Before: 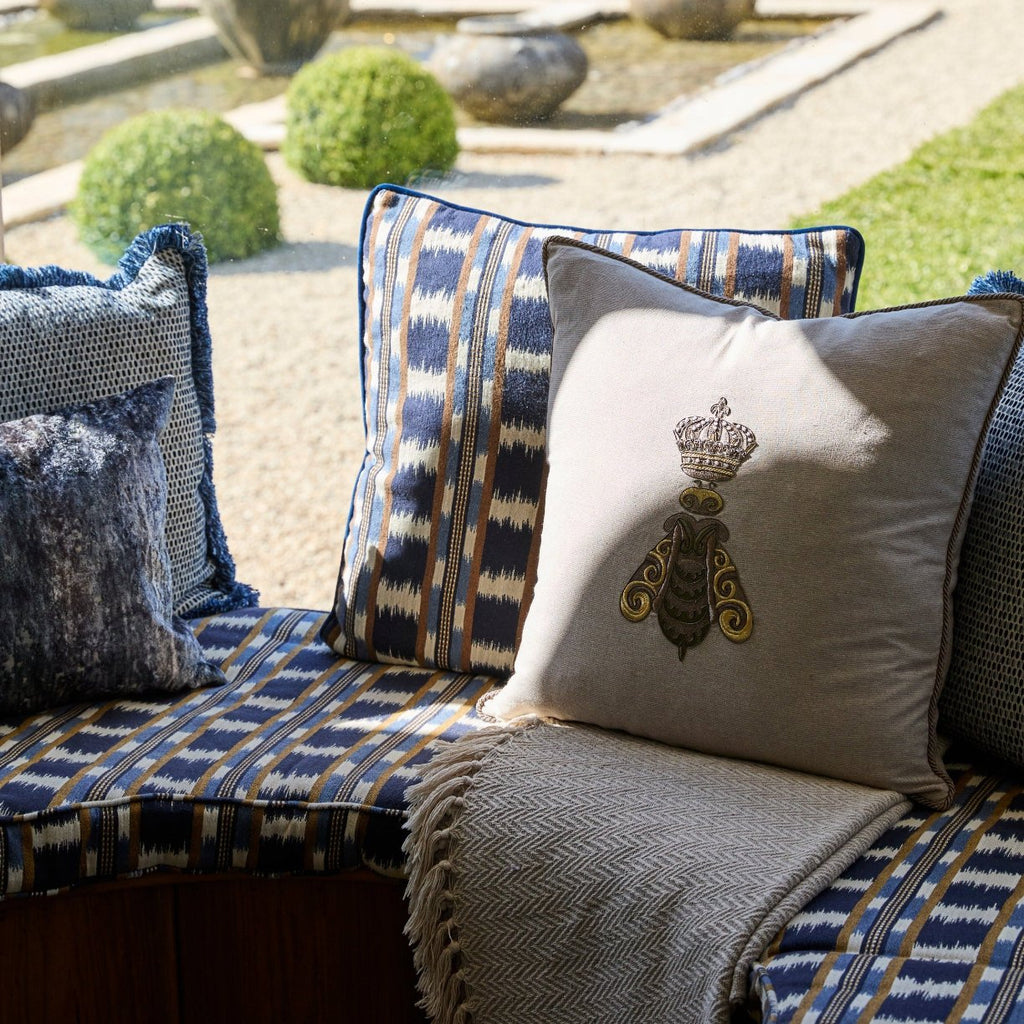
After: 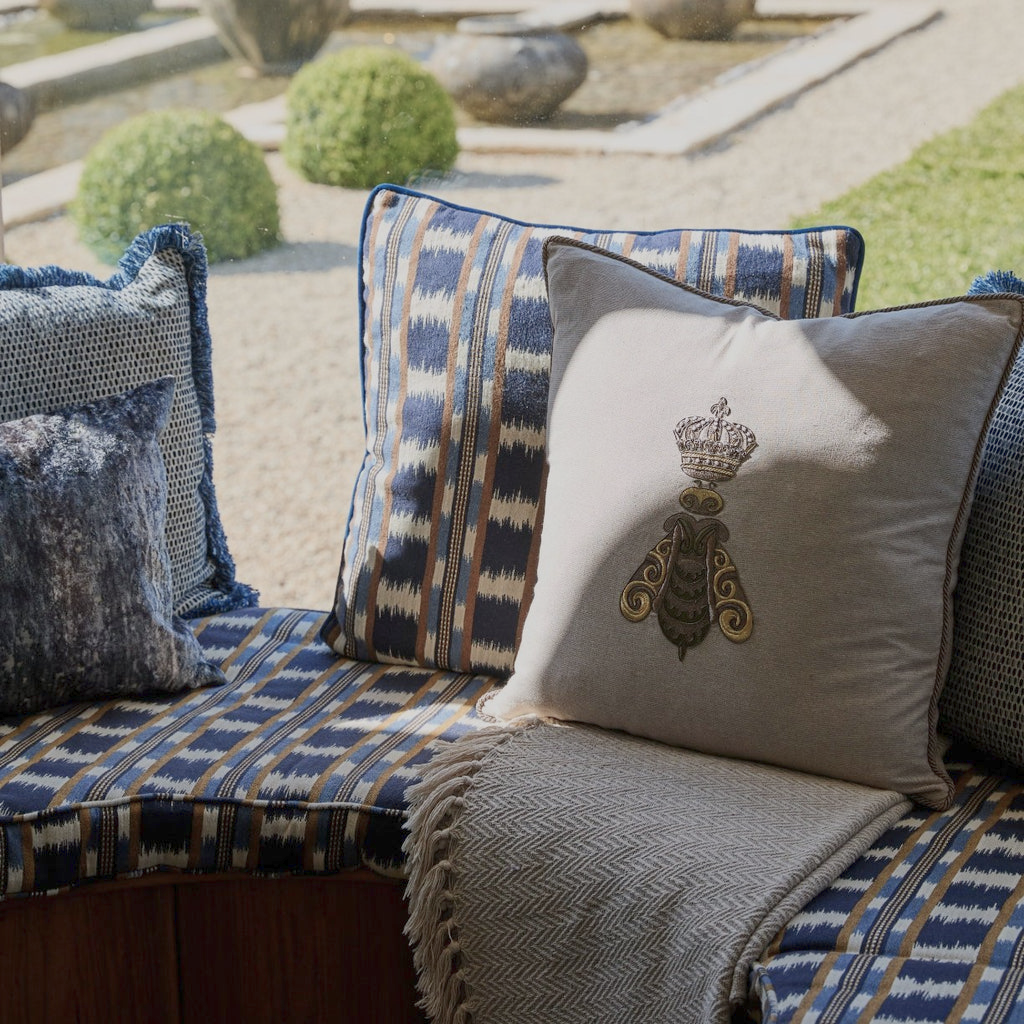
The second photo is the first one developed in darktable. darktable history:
color balance rgb: perceptual saturation grading › global saturation -27.94%, hue shift -2.27°, contrast -21.26%
